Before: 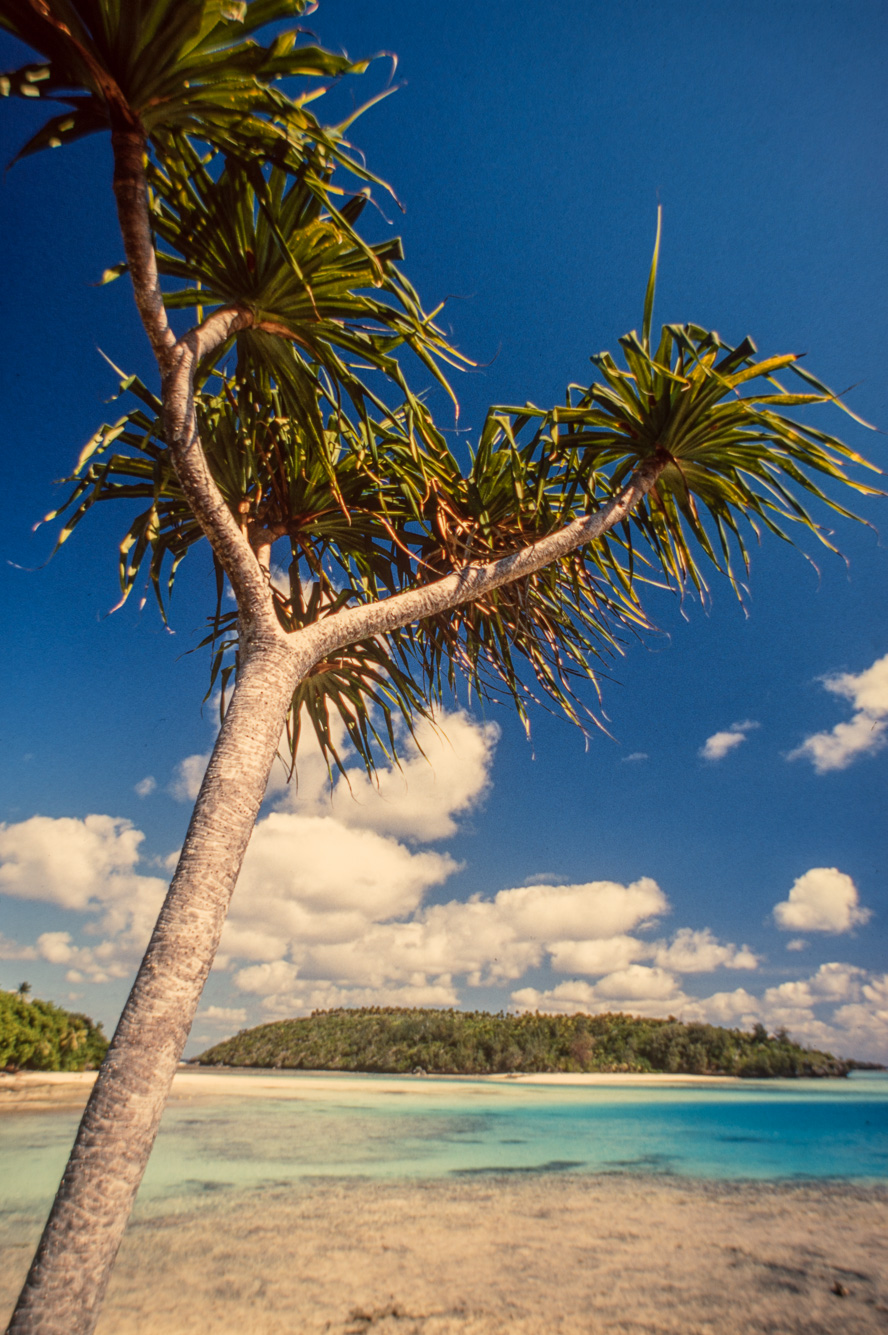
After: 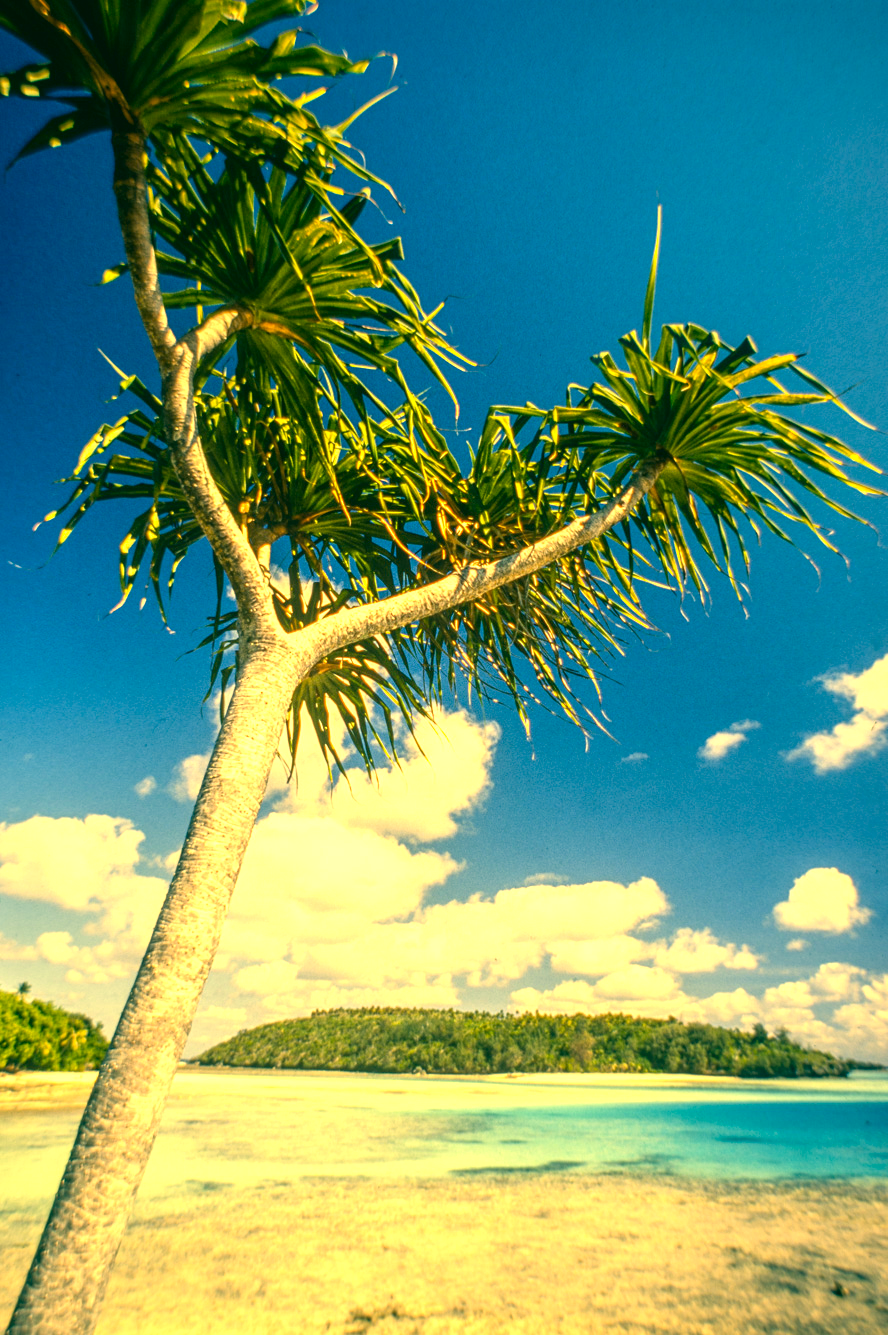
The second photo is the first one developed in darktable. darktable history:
color correction: highlights a* 1.75, highlights b* 34.55, shadows a* -37.31, shadows b* -6.25
exposure: black level correction 0.002, exposure 0.676 EV, compensate exposure bias true, compensate highlight preservation false
tone equalizer: -8 EV -0.441 EV, -7 EV -0.41 EV, -6 EV -0.363 EV, -5 EV -0.206 EV, -3 EV 0.246 EV, -2 EV 0.342 EV, -1 EV 0.376 EV, +0 EV 0.434 EV, smoothing diameter 24.98%, edges refinement/feathering 14.18, preserve details guided filter
